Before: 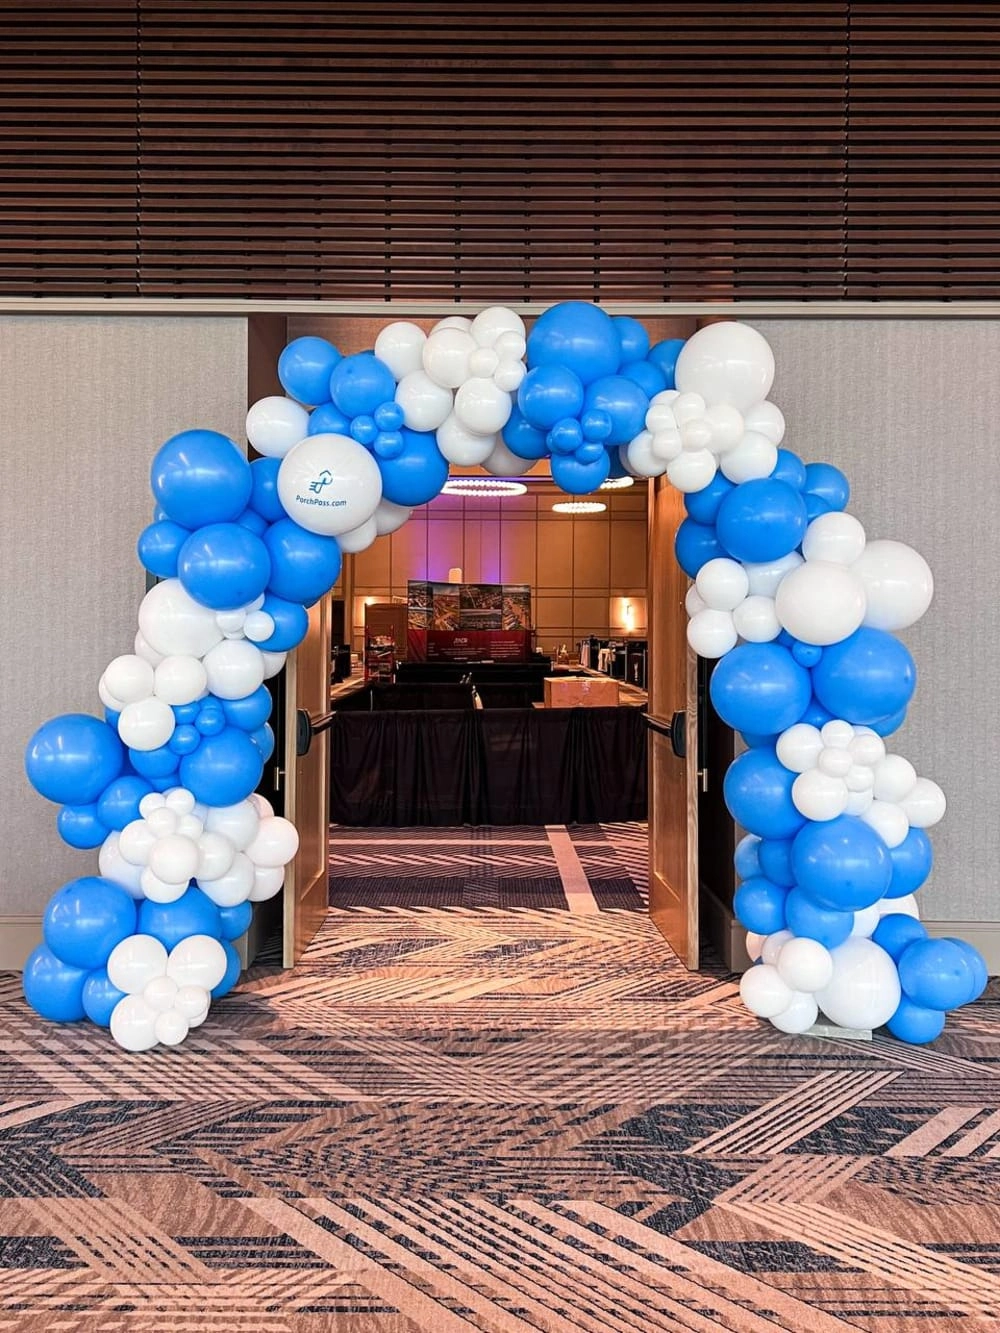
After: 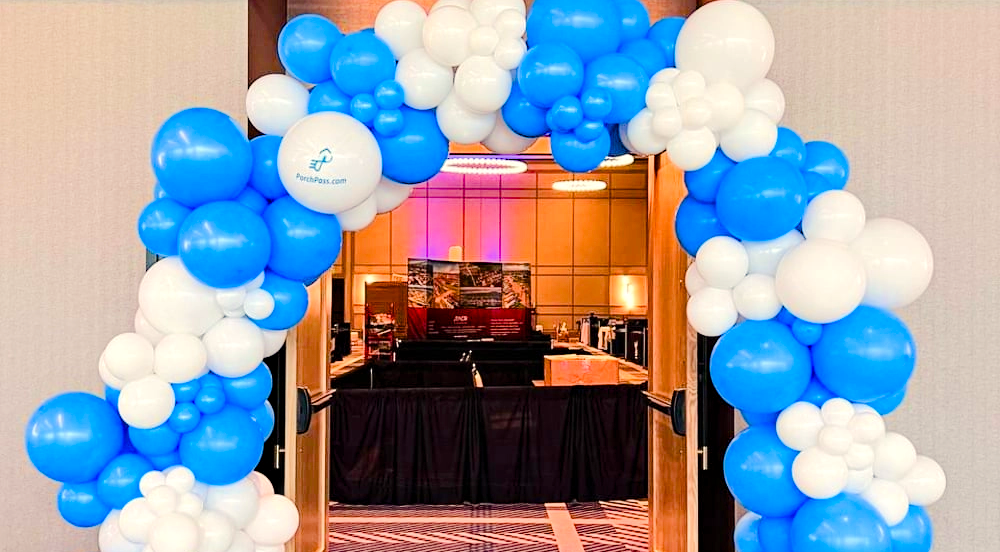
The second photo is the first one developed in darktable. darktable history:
crop and rotate: top 24.167%, bottom 34.393%
sharpen: radius 2.89, amount 0.871, threshold 47.254
haze removal: compatibility mode true, adaptive false
color balance rgb: power › hue 323.64°, highlights gain › chroma 3.034%, highlights gain › hue 76.14°, perceptual saturation grading › global saturation 20%, perceptual saturation grading › highlights -25.252%, perceptual saturation grading › shadows 50.24%, global vibrance 9.471%
tone equalizer: -7 EV 0.149 EV, -6 EV 0.595 EV, -5 EV 1.12 EV, -4 EV 1.34 EV, -3 EV 1.15 EV, -2 EV 0.6 EV, -1 EV 0.153 EV, edges refinement/feathering 500, mask exposure compensation -1.57 EV, preserve details no
